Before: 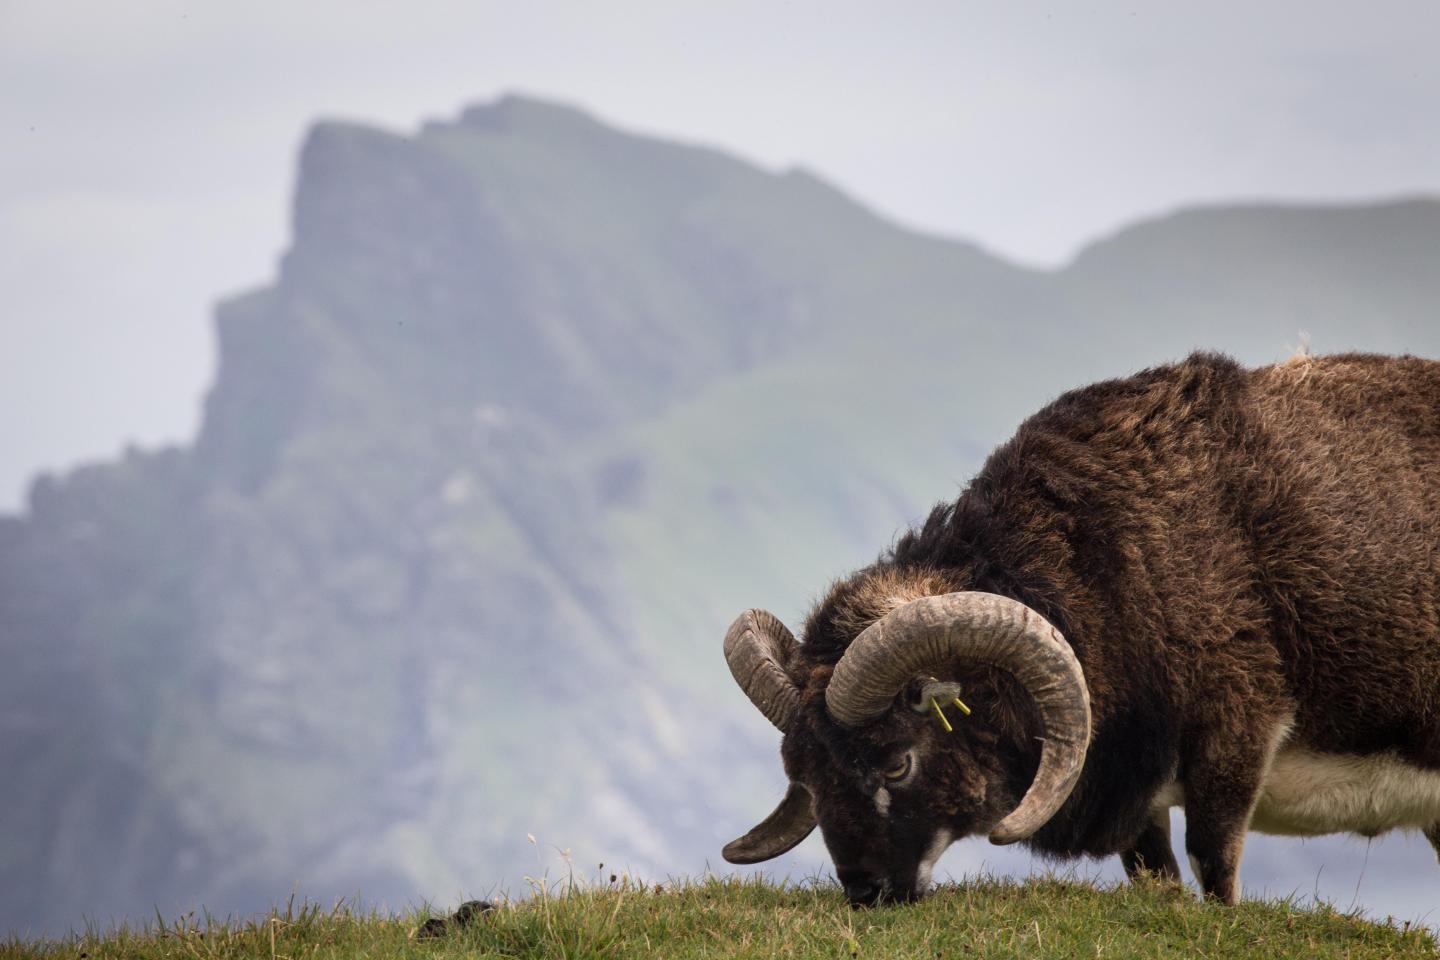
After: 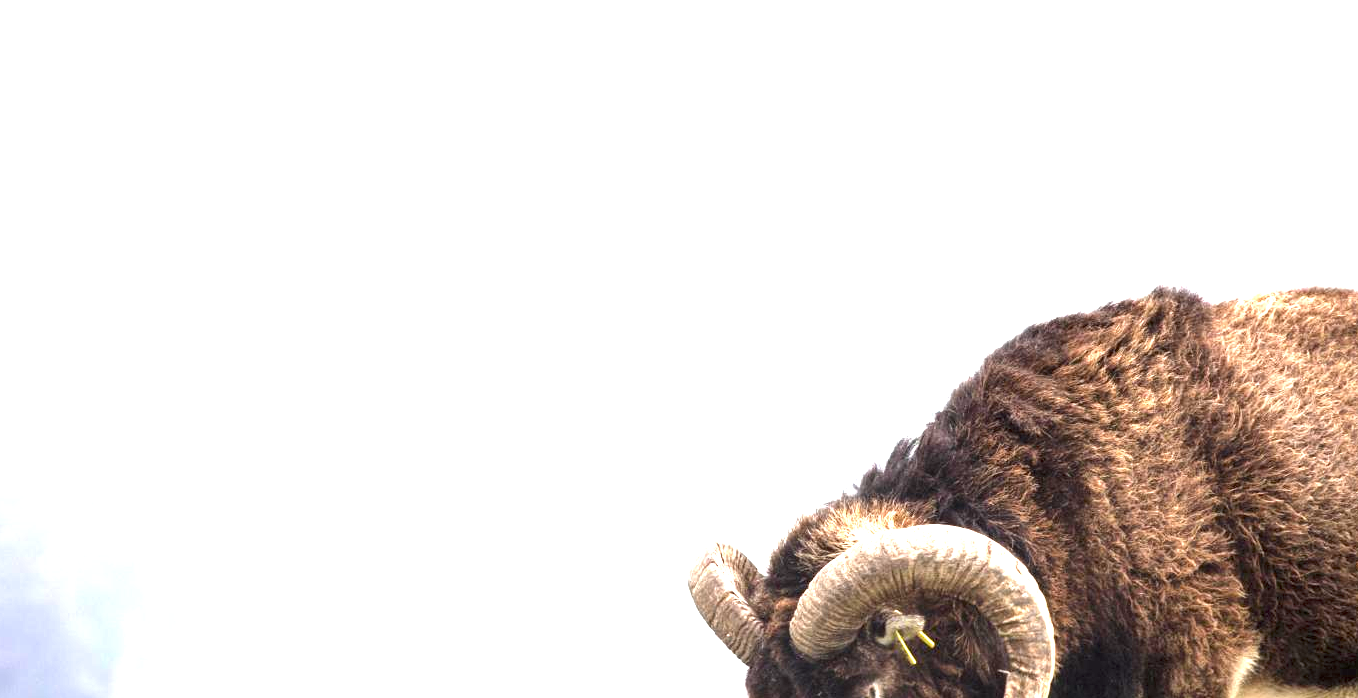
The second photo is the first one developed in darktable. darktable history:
crop: left 2.564%, top 7.065%, right 3.121%, bottom 20.157%
exposure: exposure 2.248 EV, compensate exposure bias true, compensate highlight preservation false
local contrast: mode bilateral grid, contrast 19, coarseness 51, detail 120%, midtone range 0.2
